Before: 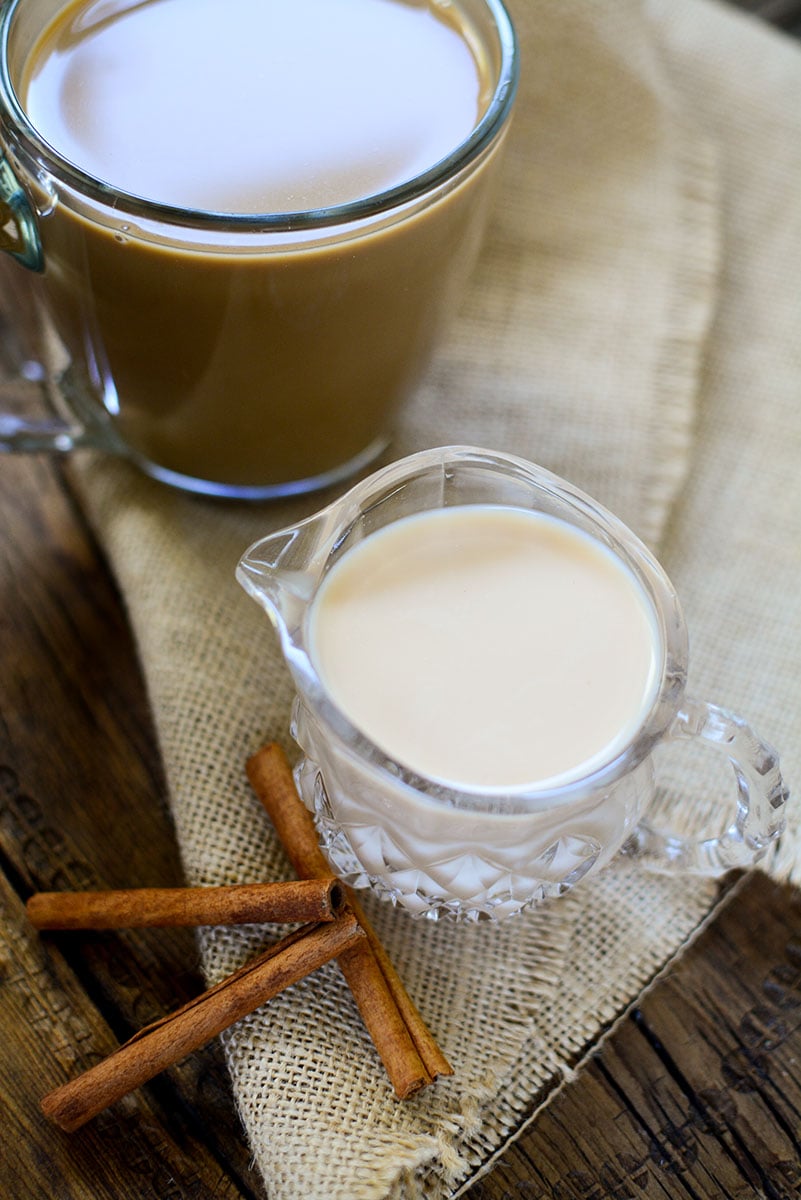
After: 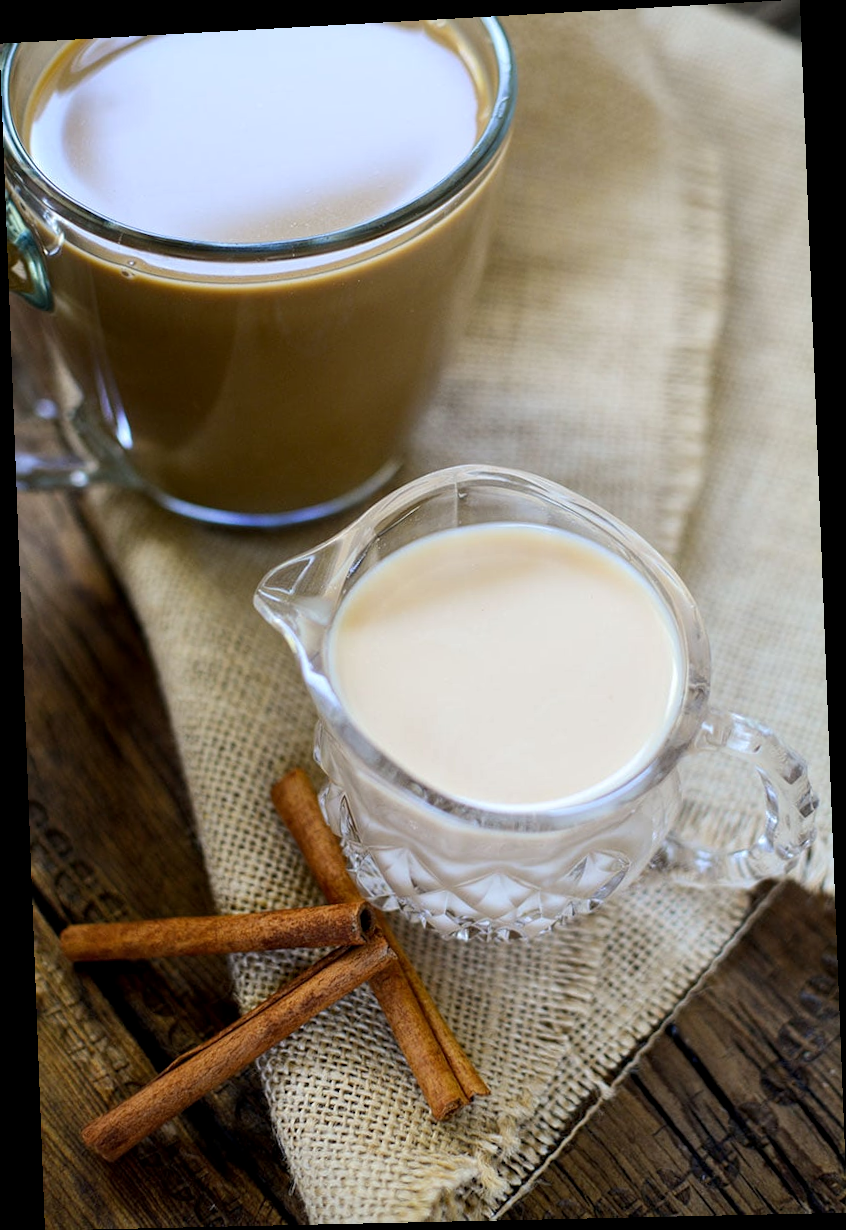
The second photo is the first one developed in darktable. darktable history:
local contrast: highlights 100%, shadows 100%, detail 120%, midtone range 0.2
rotate and perspective: rotation -2.22°, lens shift (horizontal) -0.022, automatic cropping off
